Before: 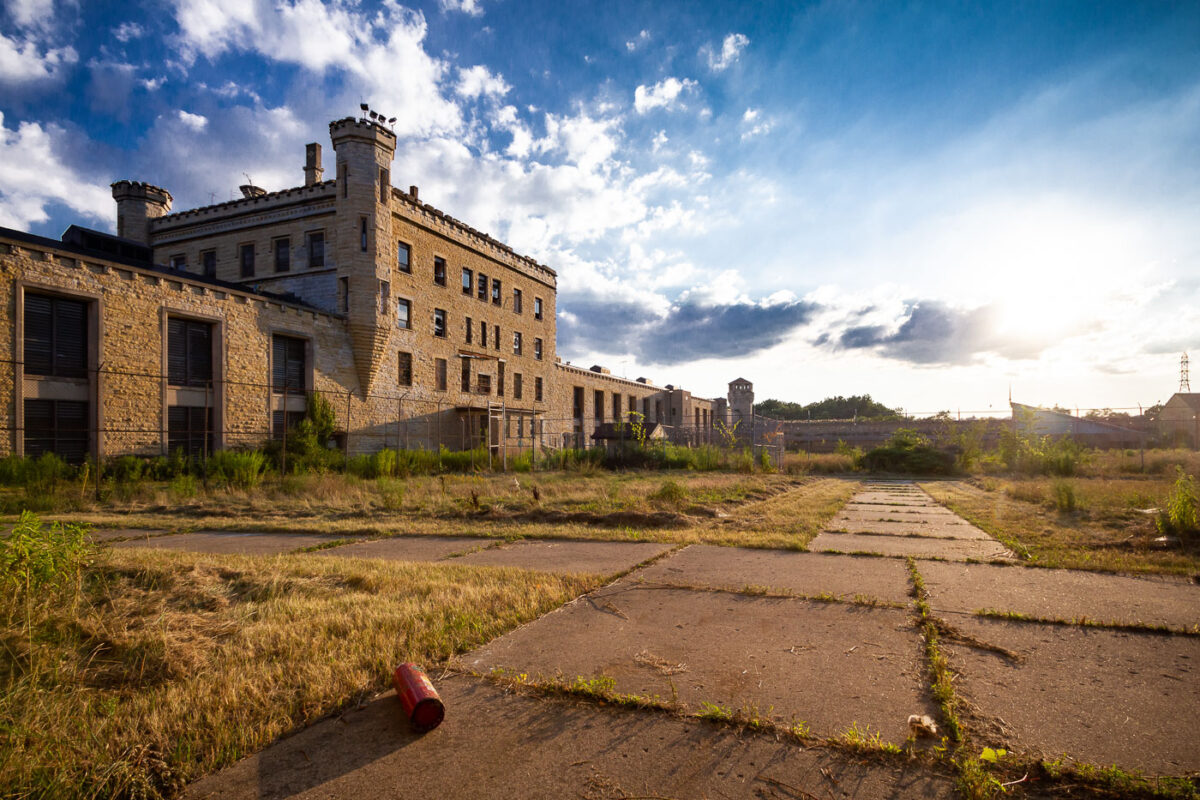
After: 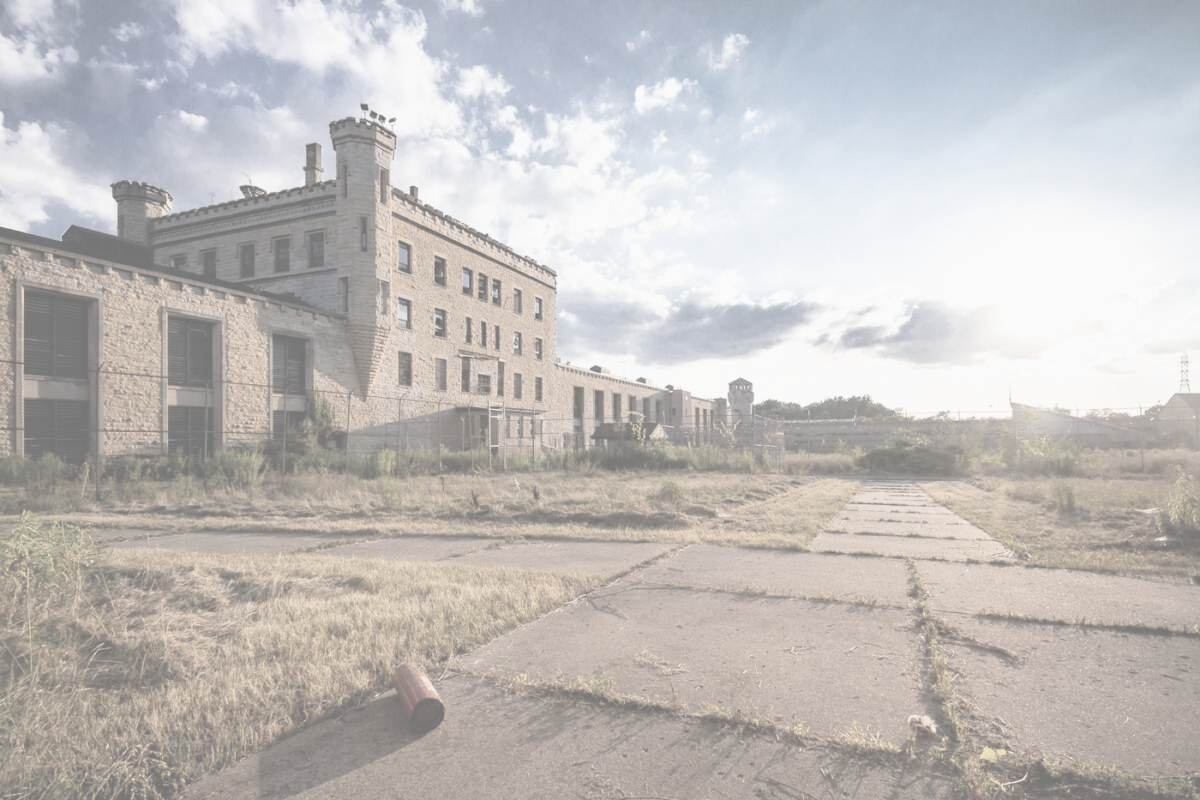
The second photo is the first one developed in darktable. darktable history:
contrast brightness saturation: contrast -0.337, brightness 0.76, saturation -0.782
tone equalizer: -8 EV -0.769 EV, -7 EV -0.684 EV, -6 EV -0.607 EV, -5 EV -0.37 EV, -3 EV 0.386 EV, -2 EV 0.6 EV, -1 EV 0.688 EV, +0 EV 0.768 EV, edges refinement/feathering 500, mask exposure compensation -1.57 EV, preserve details no
